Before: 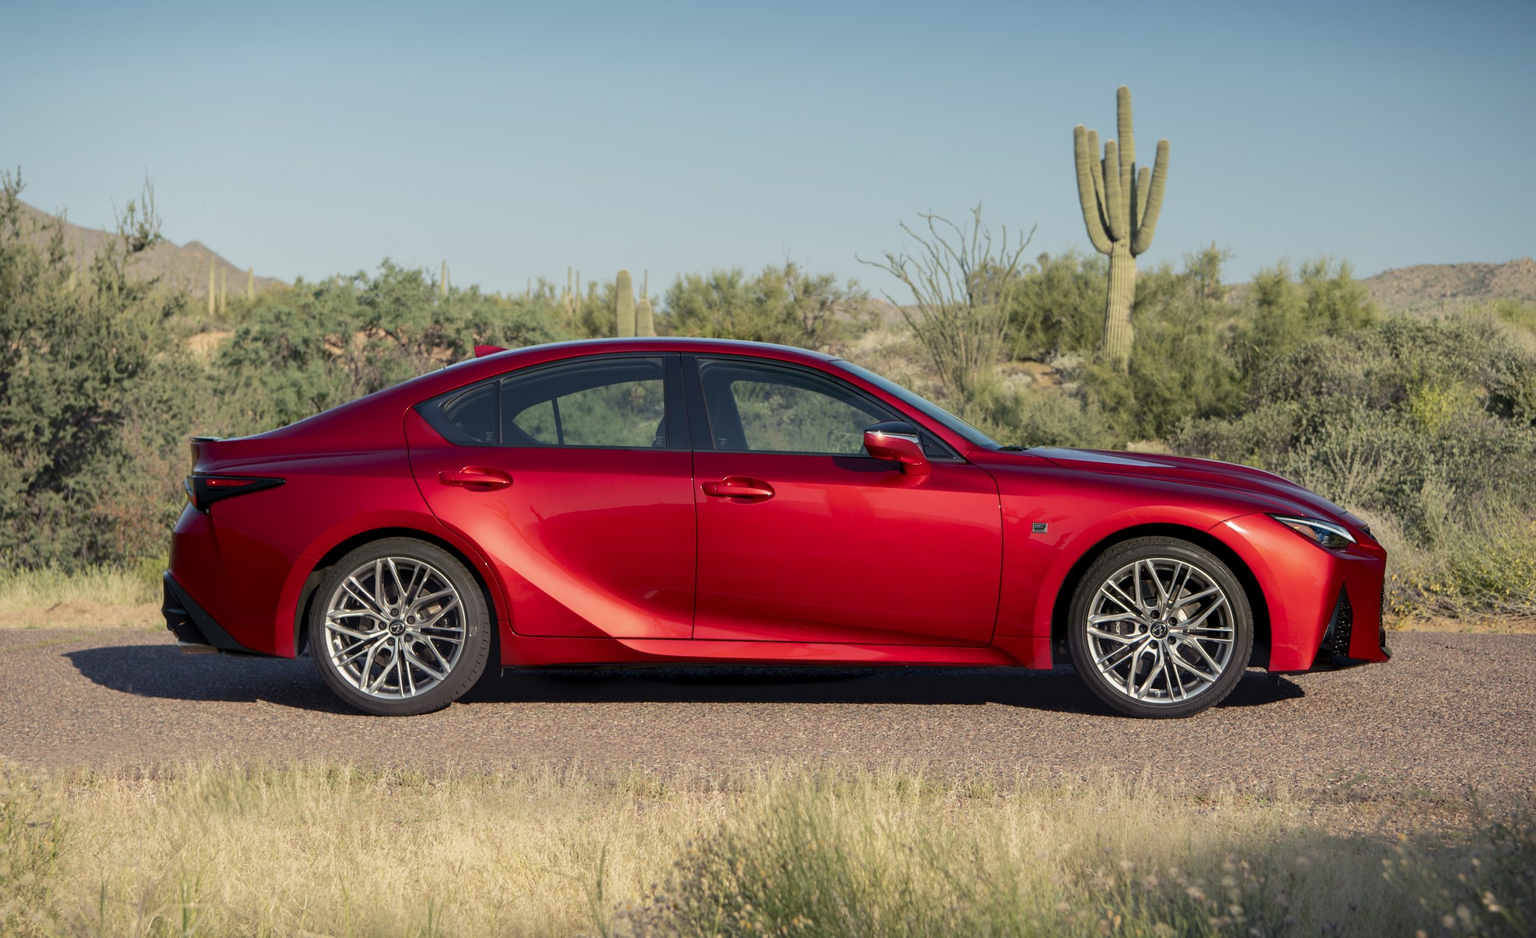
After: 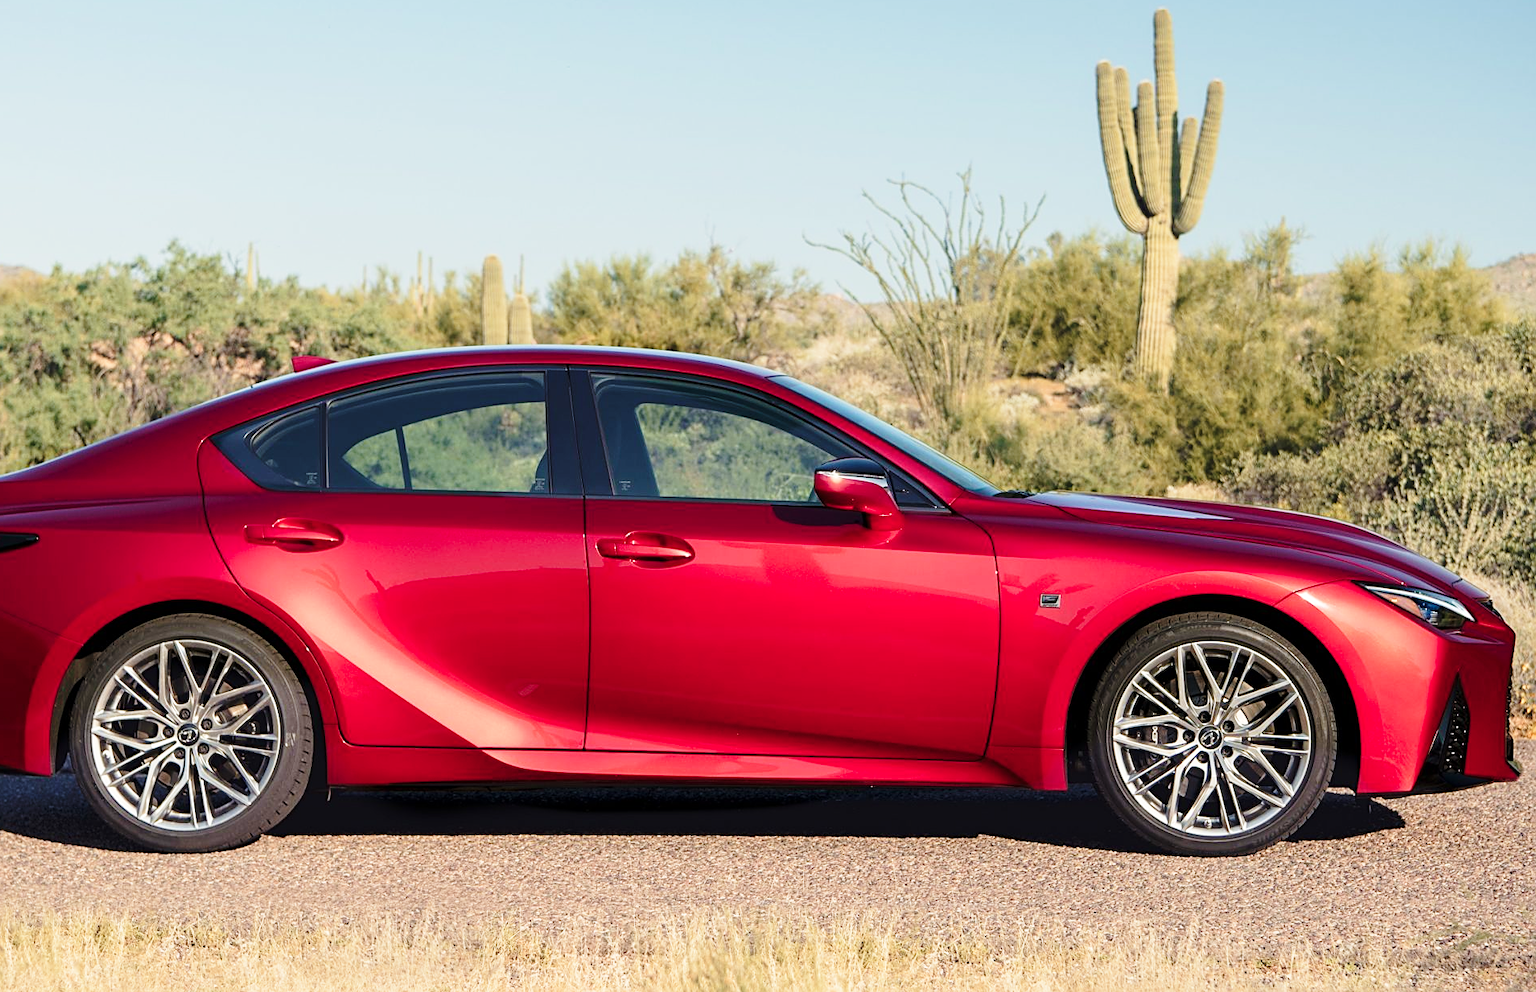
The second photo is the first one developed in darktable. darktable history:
crop: left 16.745%, top 8.549%, right 8.677%, bottom 12.485%
sharpen: on, module defaults
color zones: curves: ch1 [(0, 0.469) (0.072, 0.457) (0.243, 0.494) (0.429, 0.5) (0.571, 0.5) (0.714, 0.5) (0.857, 0.5) (1, 0.469)]; ch2 [(0, 0.499) (0.143, 0.467) (0.242, 0.436) (0.429, 0.493) (0.571, 0.5) (0.714, 0.5) (0.857, 0.5) (1, 0.499)]
exposure: exposure -0.041 EV, compensate highlight preservation false
velvia: on, module defaults
base curve: curves: ch0 [(0, 0) (0.028, 0.03) (0.121, 0.232) (0.46, 0.748) (0.859, 0.968) (1, 1)], preserve colors none
